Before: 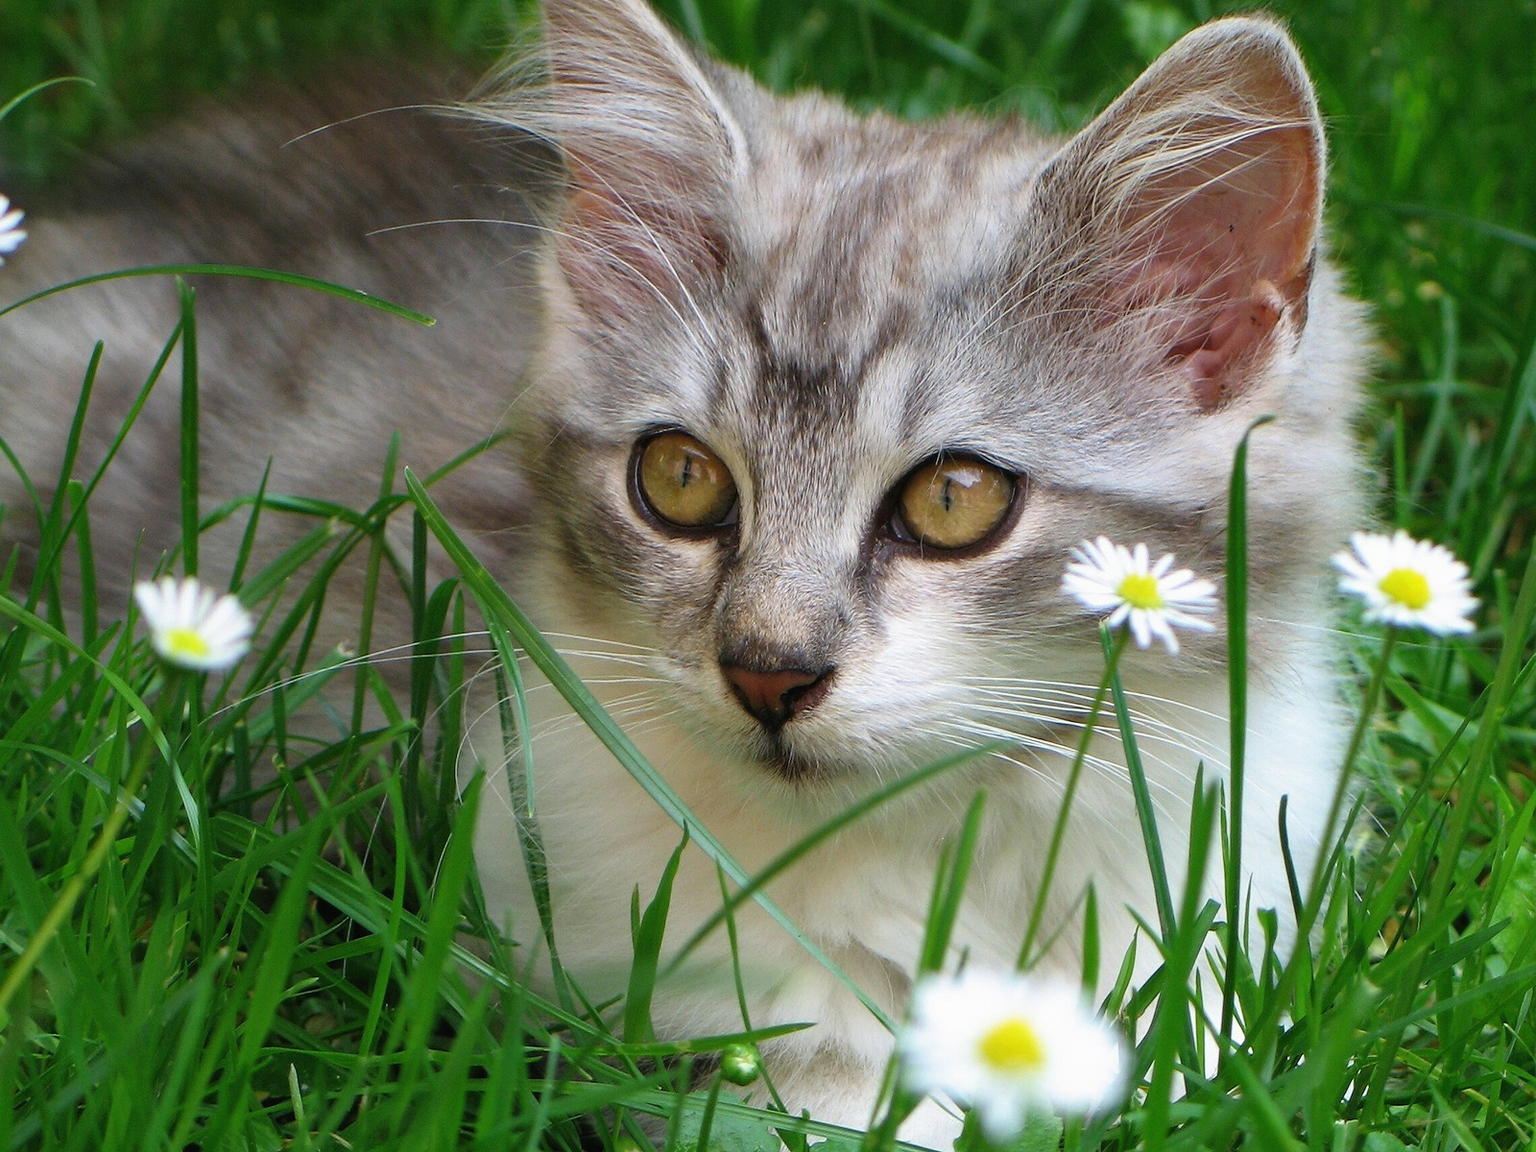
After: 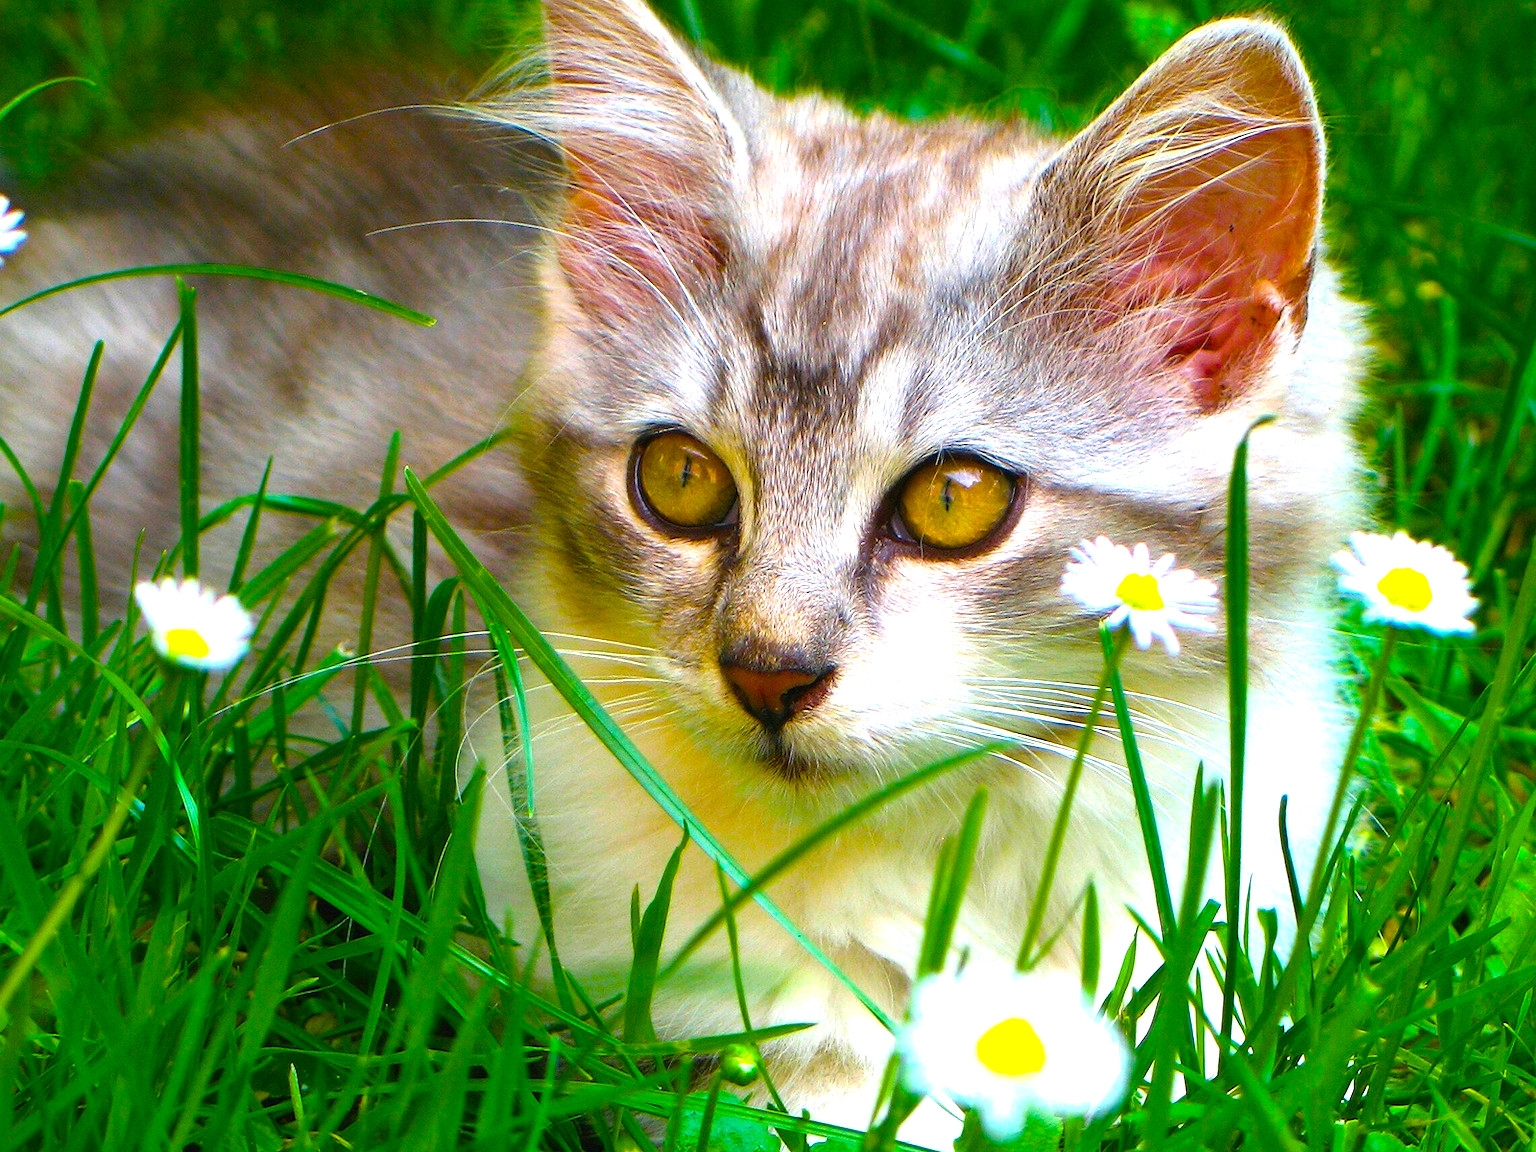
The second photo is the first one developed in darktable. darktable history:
color balance rgb: linear chroma grading › global chroma 42%, perceptual saturation grading › global saturation 42%, perceptual brilliance grading › global brilliance 25%, global vibrance 33%
